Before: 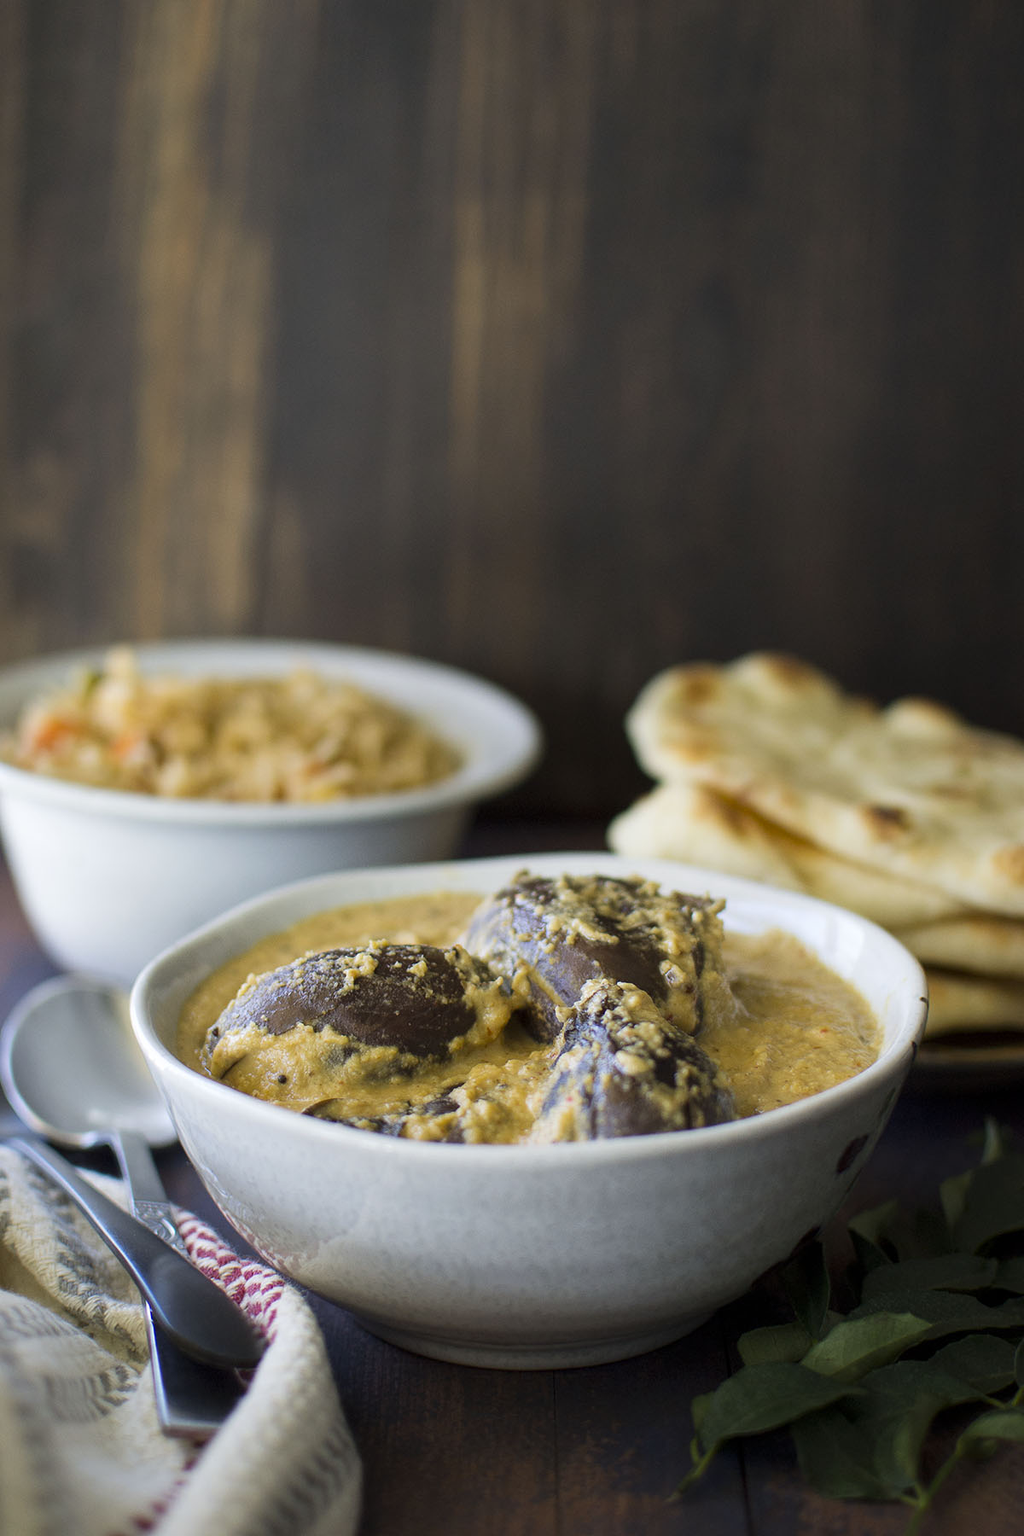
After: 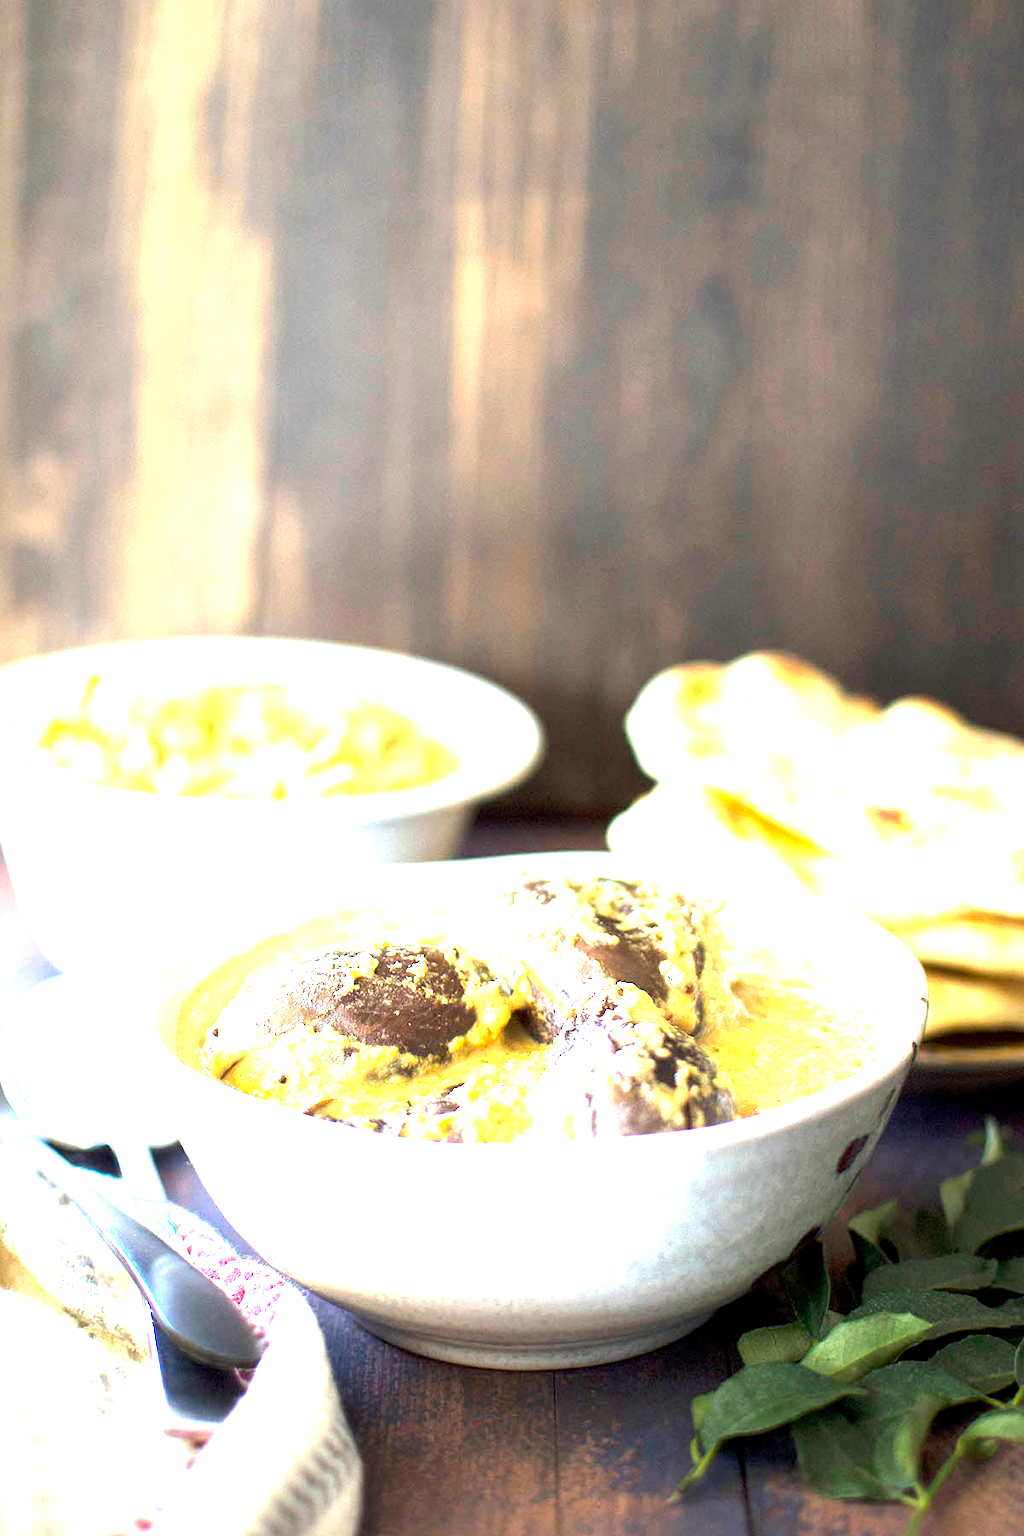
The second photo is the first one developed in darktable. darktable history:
local contrast: mode bilateral grid, contrast 10, coarseness 25, detail 115%, midtone range 0.2
exposure: exposure 3 EV, compensate highlight preservation false
